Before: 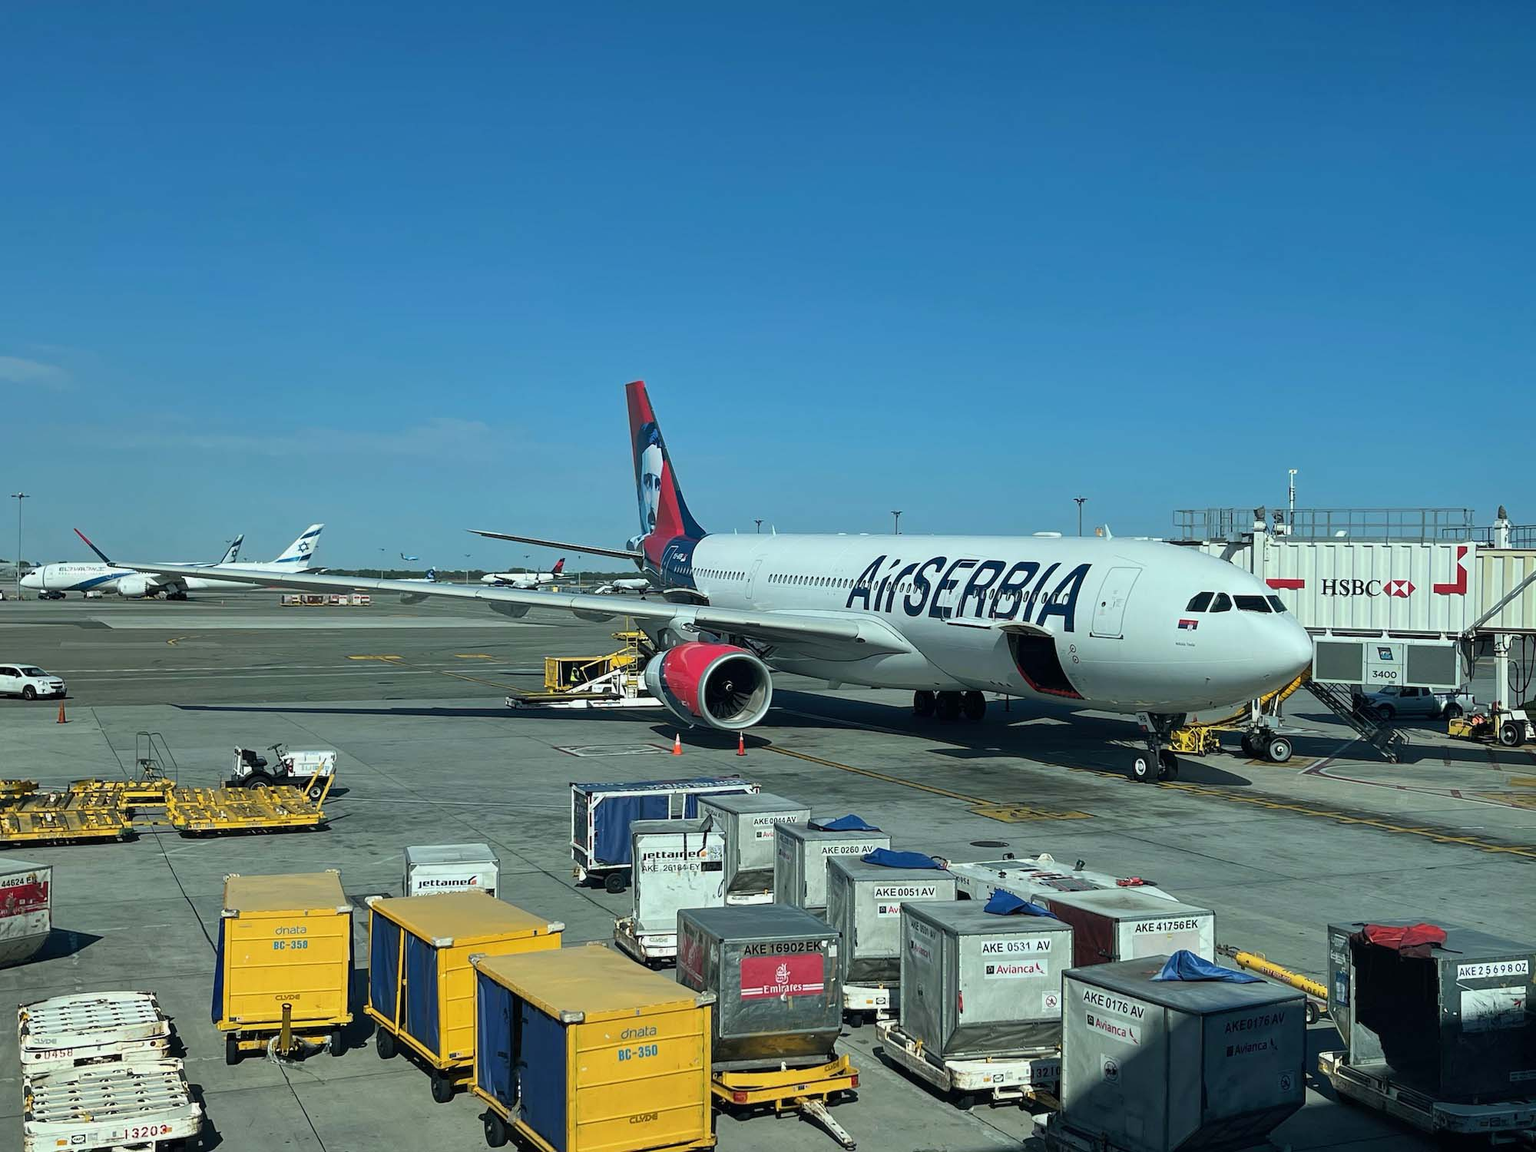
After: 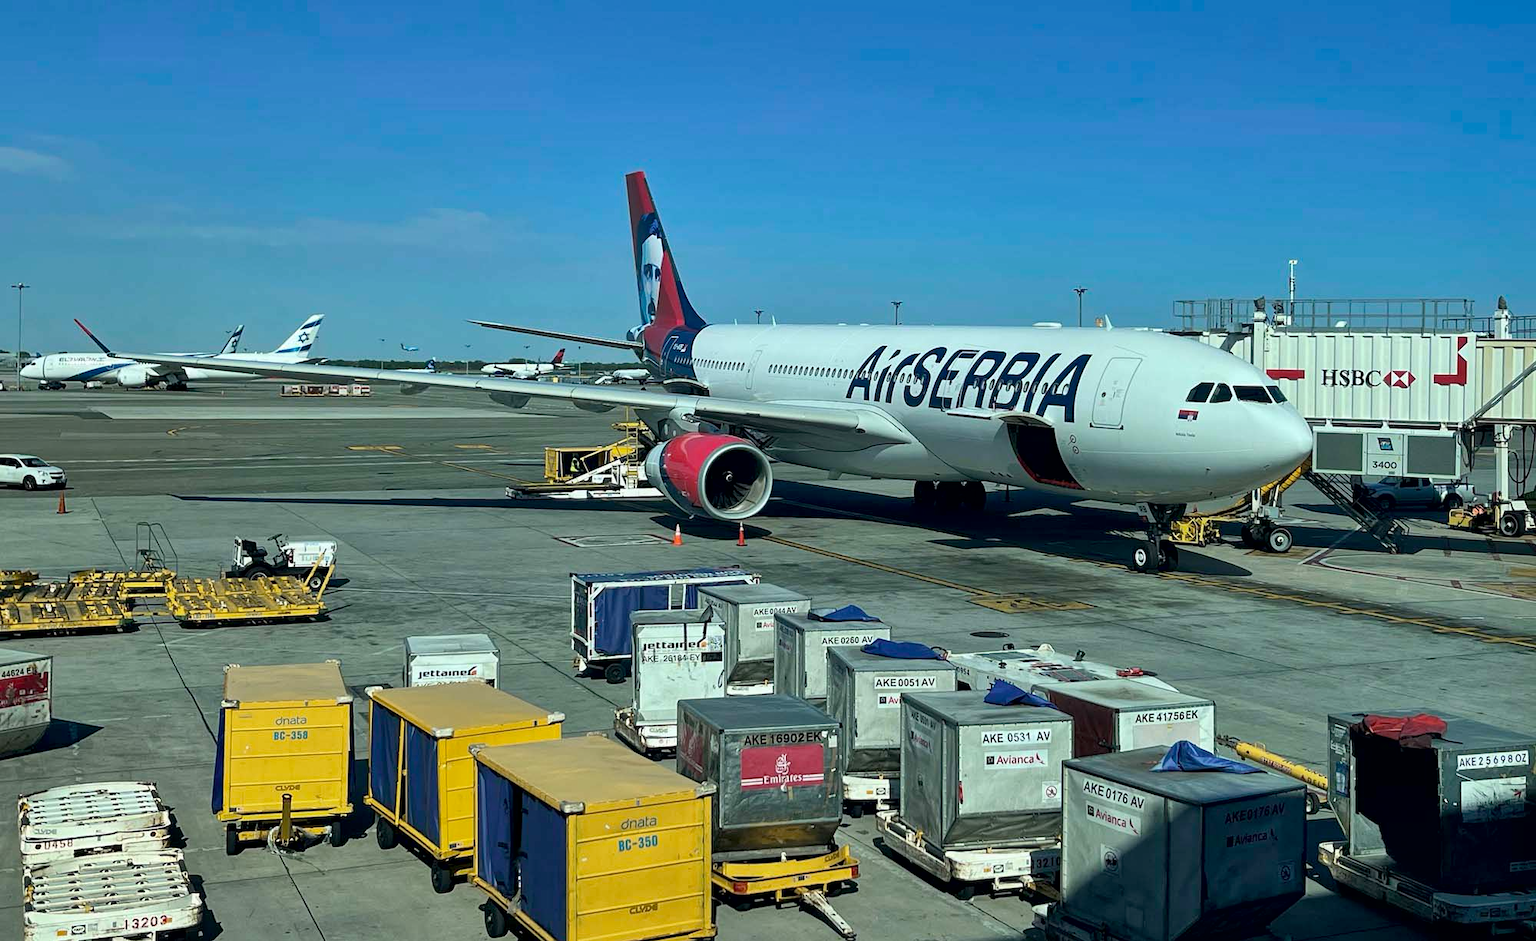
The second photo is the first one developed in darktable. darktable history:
color zones: curves: ch0 [(0.257, 0.558) (0.75, 0.565)]; ch1 [(0.004, 0.857) (0.14, 0.416) (0.257, 0.695) (0.442, 0.032) (0.736, 0.266) (0.891, 0.741)]; ch2 [(0, 0.623) (0.112, 0.436) (0.271, 0.474) (0.516, 0.64) (0.743, 0.286)], mix -122.22%
local contrast: mode bilateral grid, contrast 21, coarseness 50, detail 130%, midtone range 0.2
crop and rotate: top 18.232%
